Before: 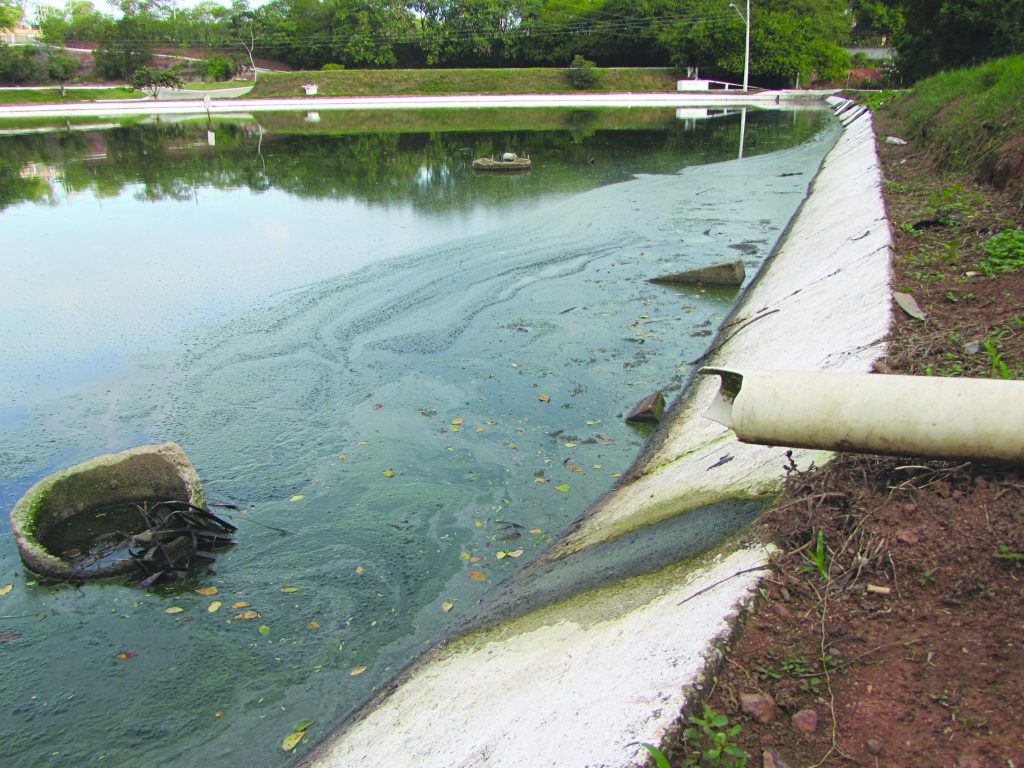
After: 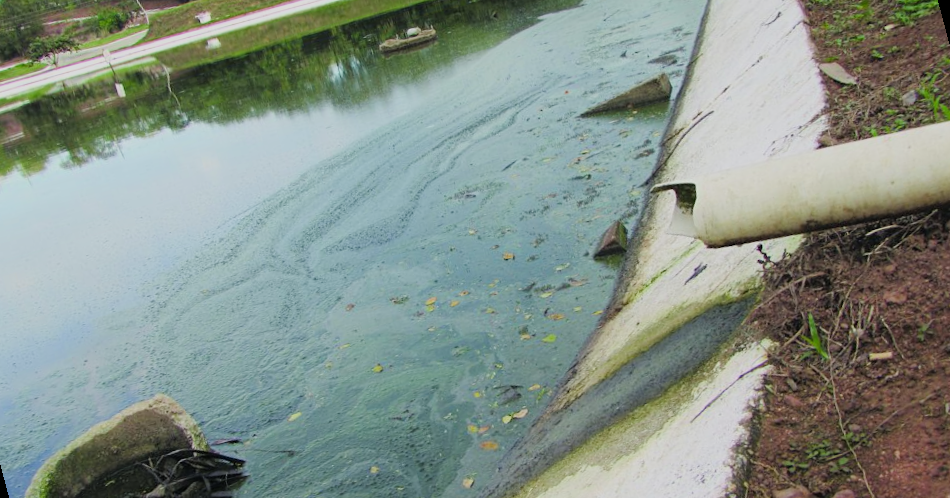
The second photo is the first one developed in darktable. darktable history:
rotate and perspective: rotation -14.8°, crop left 0.1, crop right 0.903, crop top 0.25, crop bottom 0.748
crop and rotate: left 0.126%
filmic rgb: hardness 4.17
